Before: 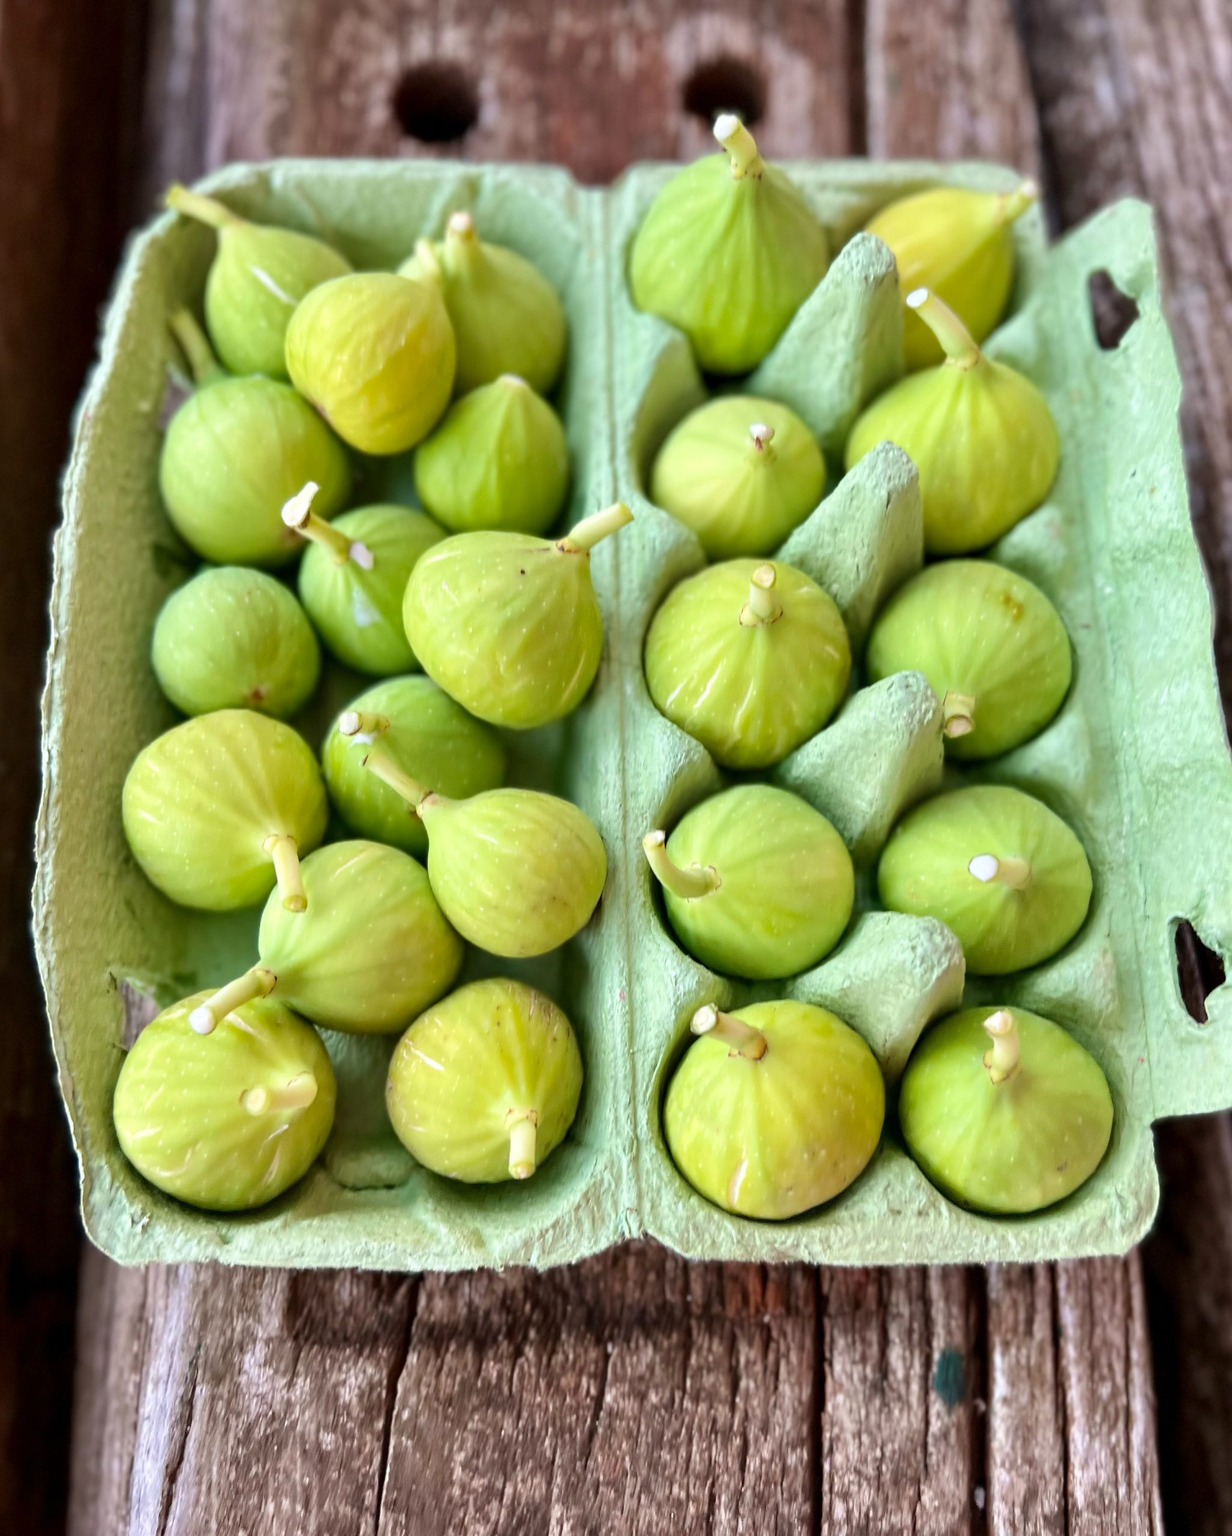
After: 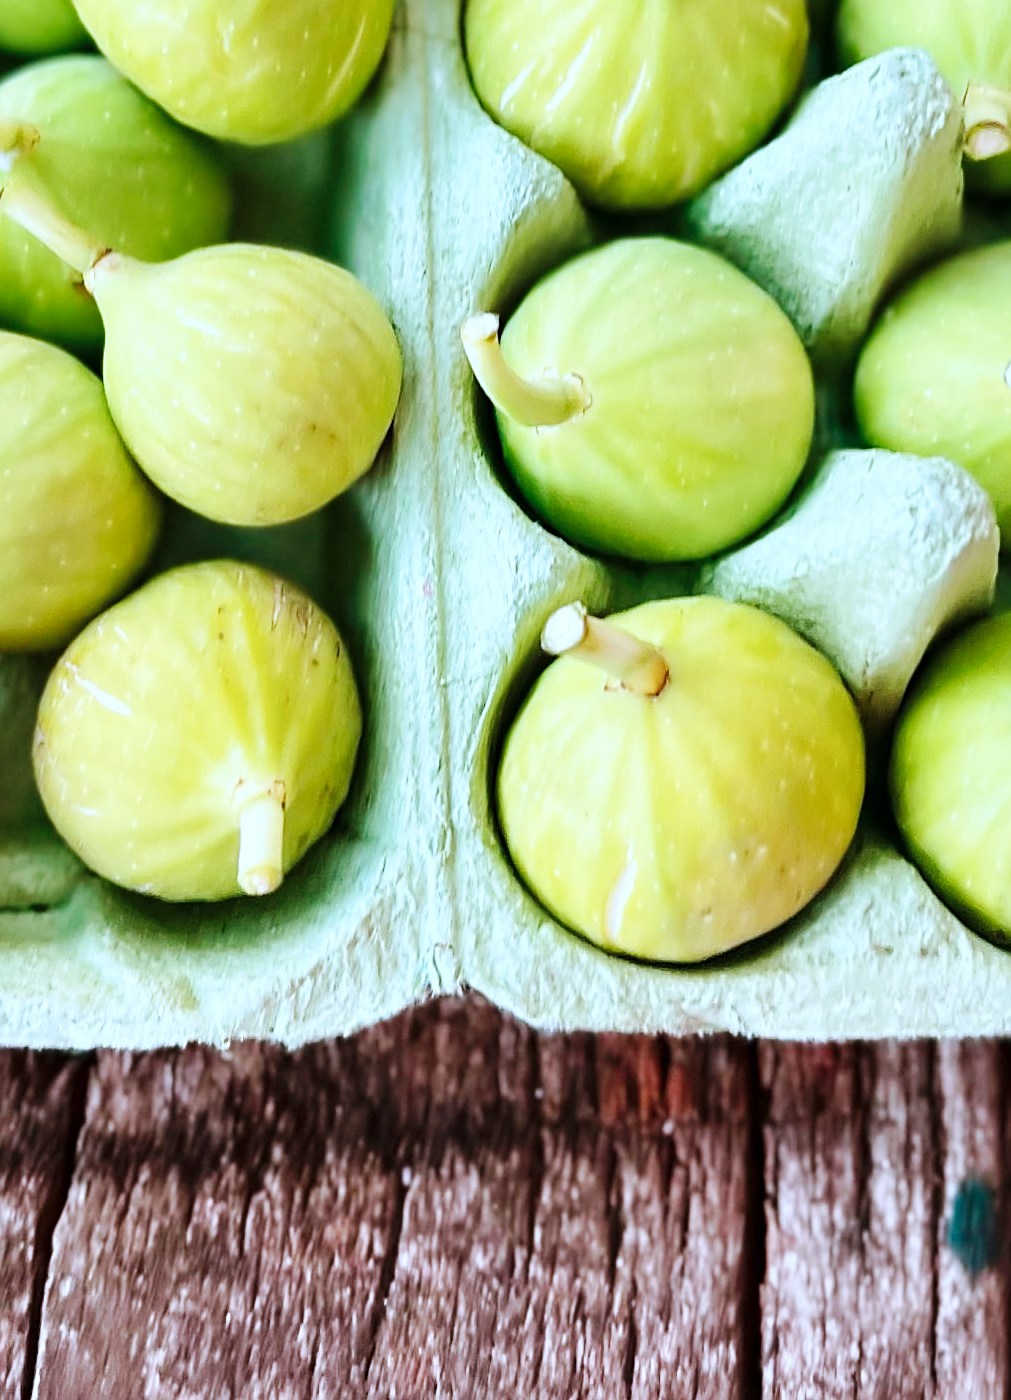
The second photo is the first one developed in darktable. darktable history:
sharpen: on, module defaults
color correction: highlights a* -2.05, highlights b* -18.15
crop: left 29.741%, top 41.799%, right 20.998%, bottom 3.486%
base curve: curves: ch0 [(0, 0) (0.032, 0.025) (0.121, 0.166) (0.206, 0.329) (0.605, 0.79) (1, 1)], preserve colors none
